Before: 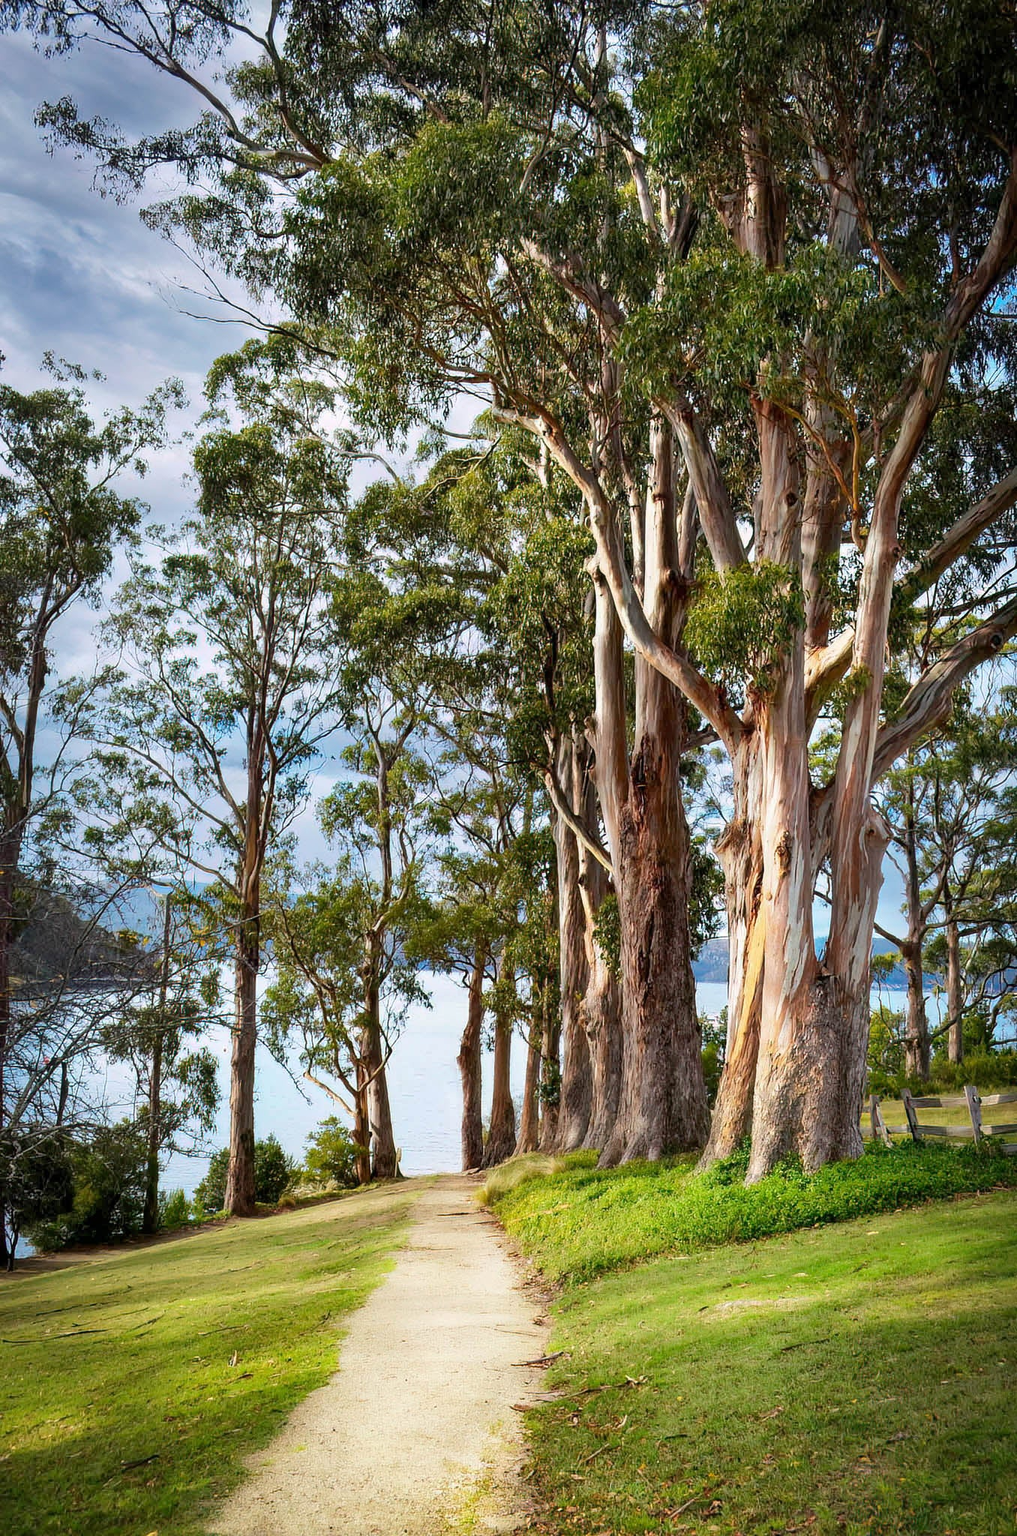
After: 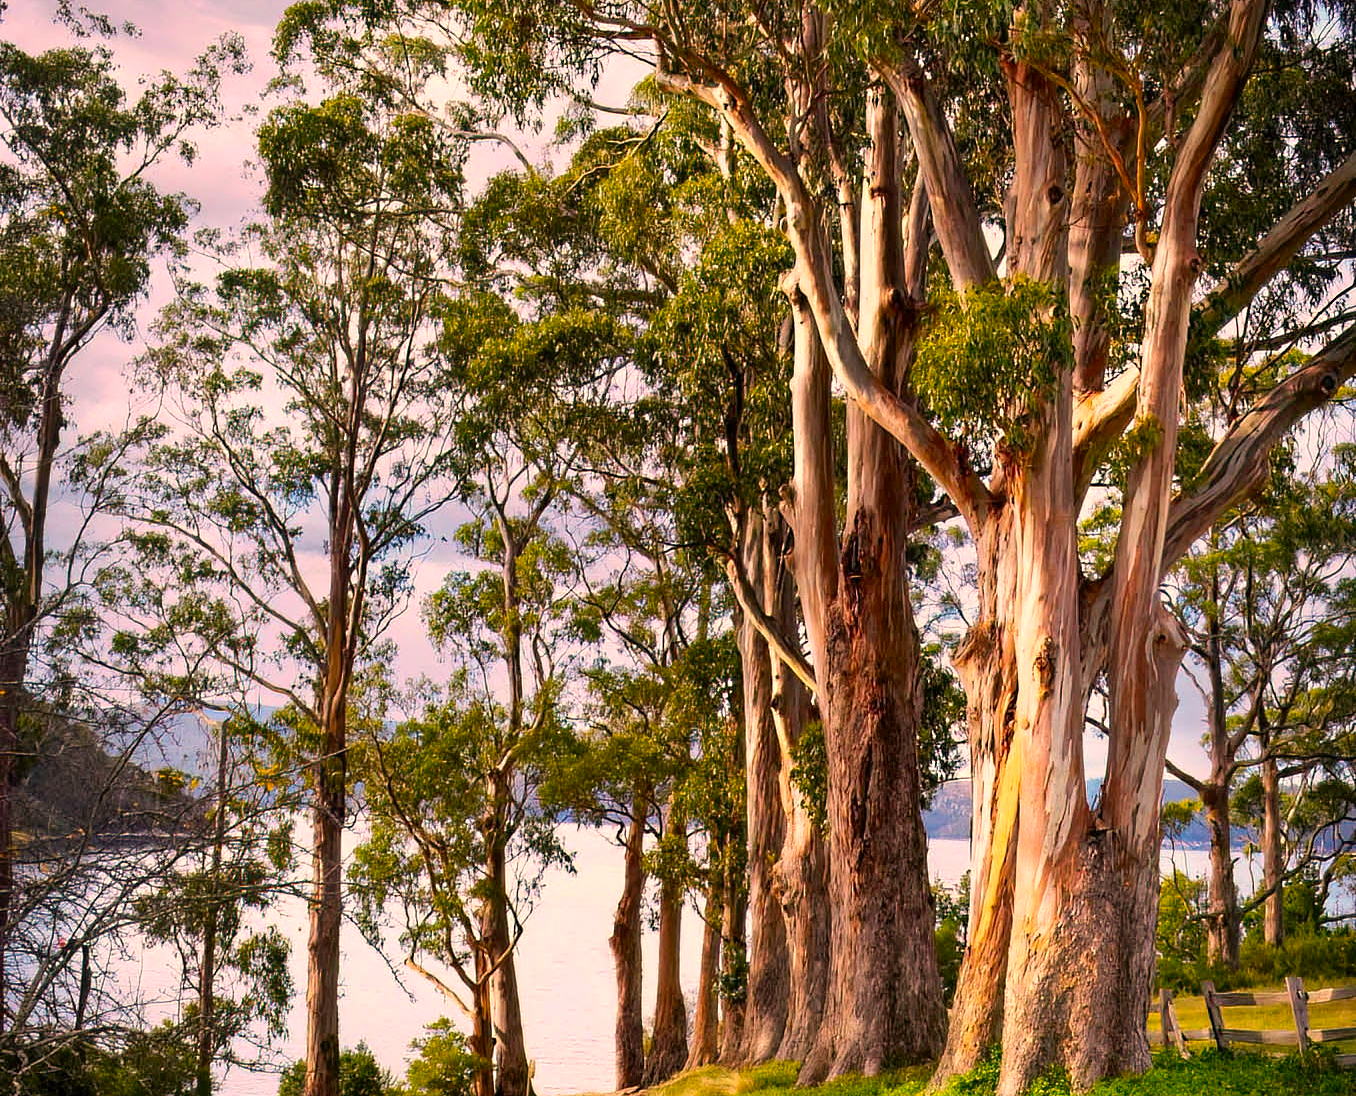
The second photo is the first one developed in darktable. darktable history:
color correction: highlights a* 21.88, highlights b* 22.25
crop and rotate: top 23.043%, bottom 23.437%
color balance: contrast 6.48%, output saturation 113.3%
sharpen: radius 5.325, amount 0.312, threshold 26.433
